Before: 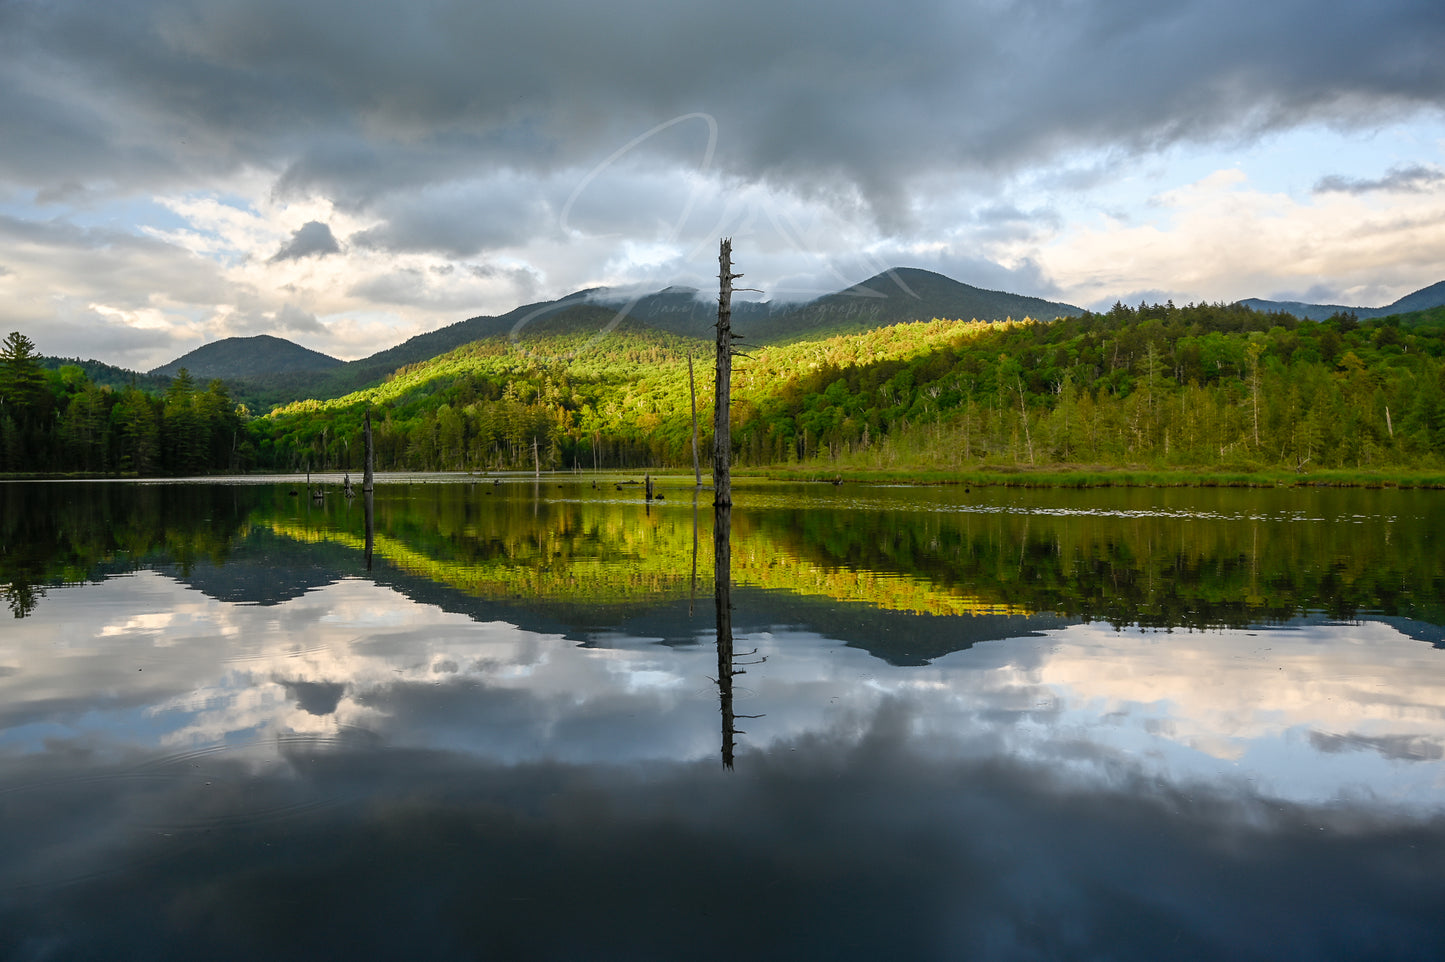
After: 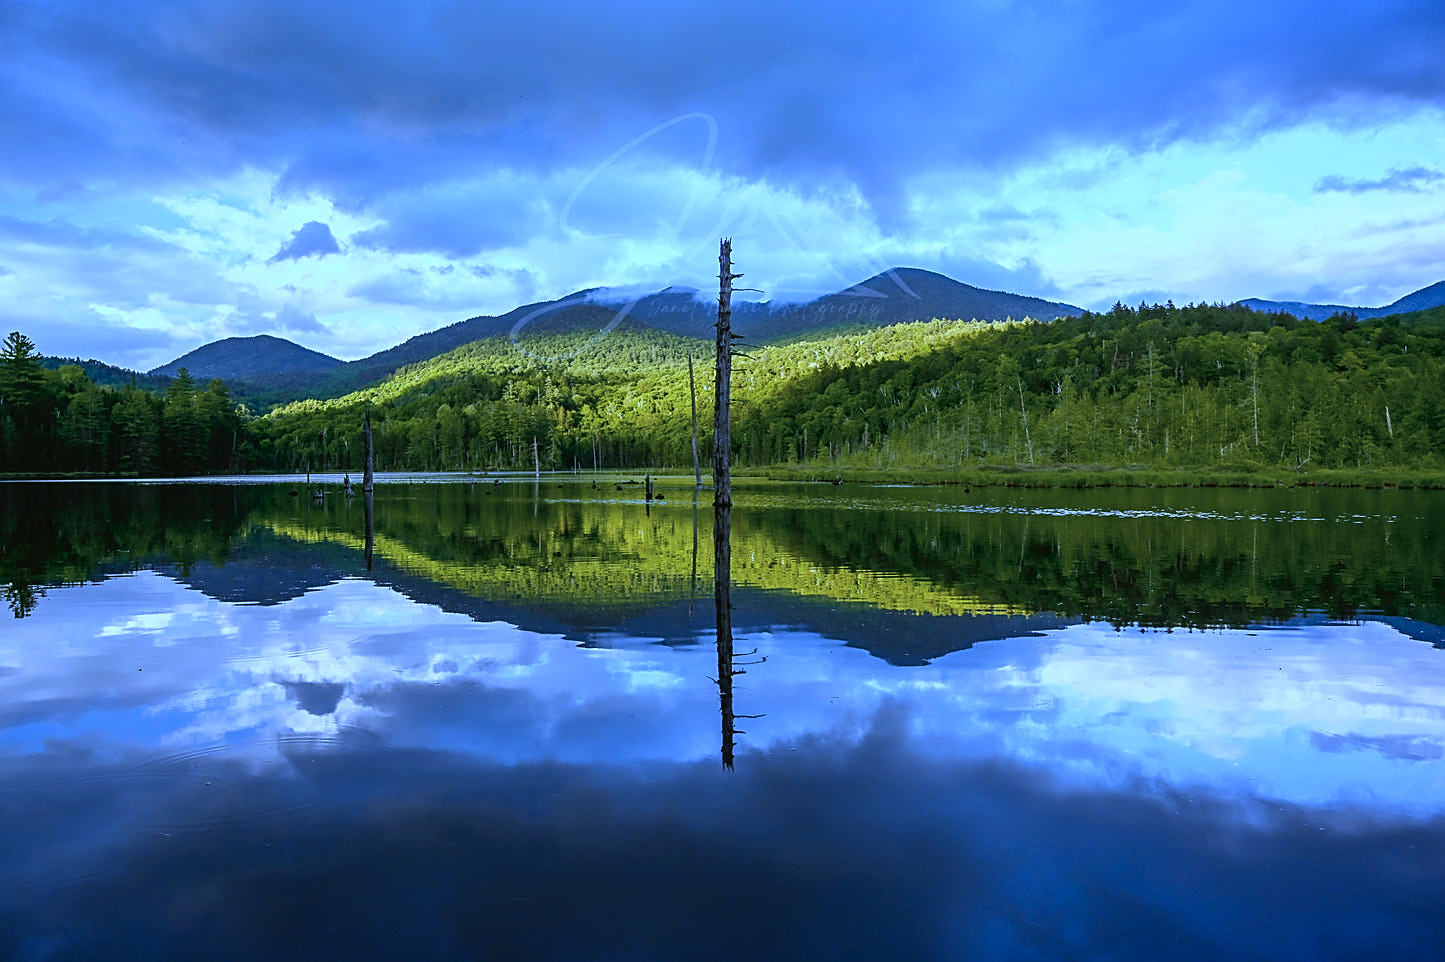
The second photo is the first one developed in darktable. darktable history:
white balance: red 0.766, blue 1.537
sharpen: on, module defaults
tone curve: curves: ch0 [(0, 0.021) (0.059, 0.053) (0.197, 0.191) (0.32, 0.311) (0.495, 0.505) (0.725, 0.731) (0.89, 0.919) (1, 1)]; ch1 [(0, 0) (0.094, 0.081) (0.285, 0.299) (0.401, 0.424) (0.453, 0.439) (0.495, 0.496) (0.54, 0.55) (0.615, 0.637) (0.657, 0.683) (1, 1)]; ch2 [(0, 0) (0.257, 0.217) (0.43, 0.421) (0.498, 0.507) (0.547, 0.539) (0.595, 0.56) (0.644, 0.599) (1, 1)], color space Lab, independent channels, preserve colors none
